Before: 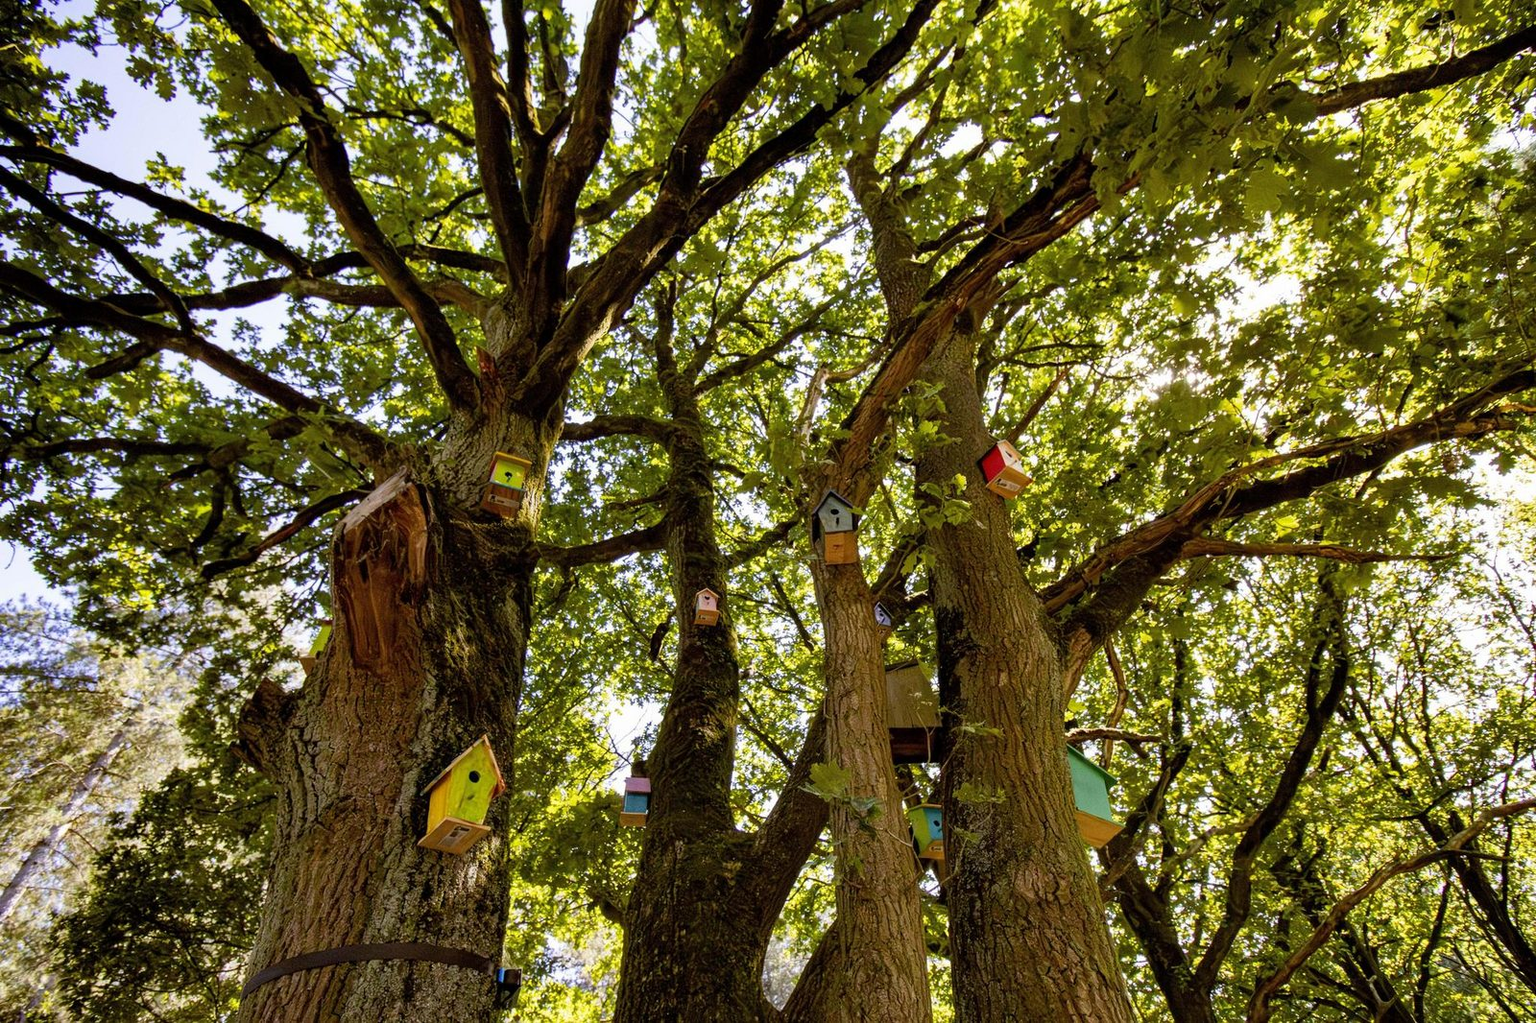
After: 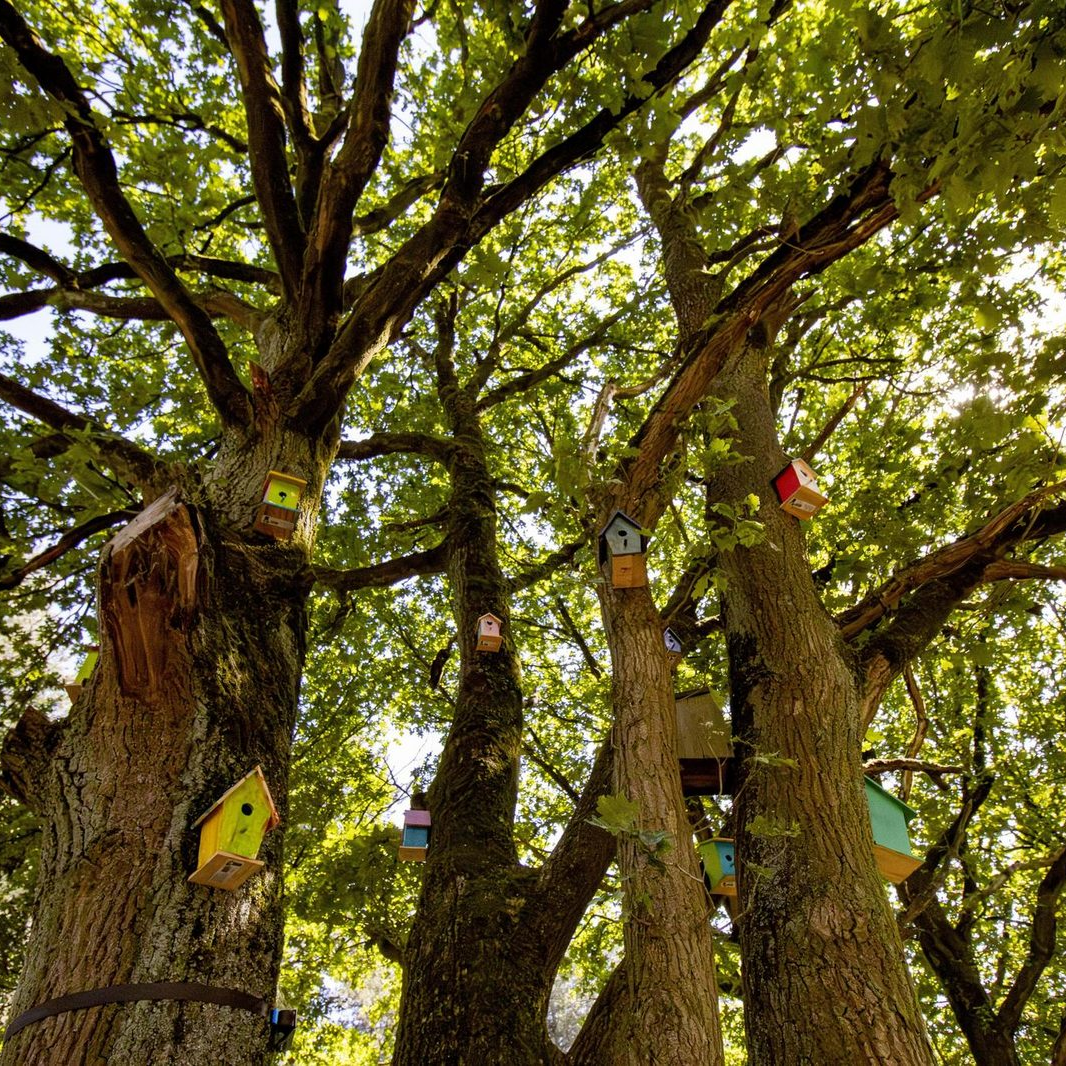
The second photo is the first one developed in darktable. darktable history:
crop and rotate: left 15.463%, right 17.905%
